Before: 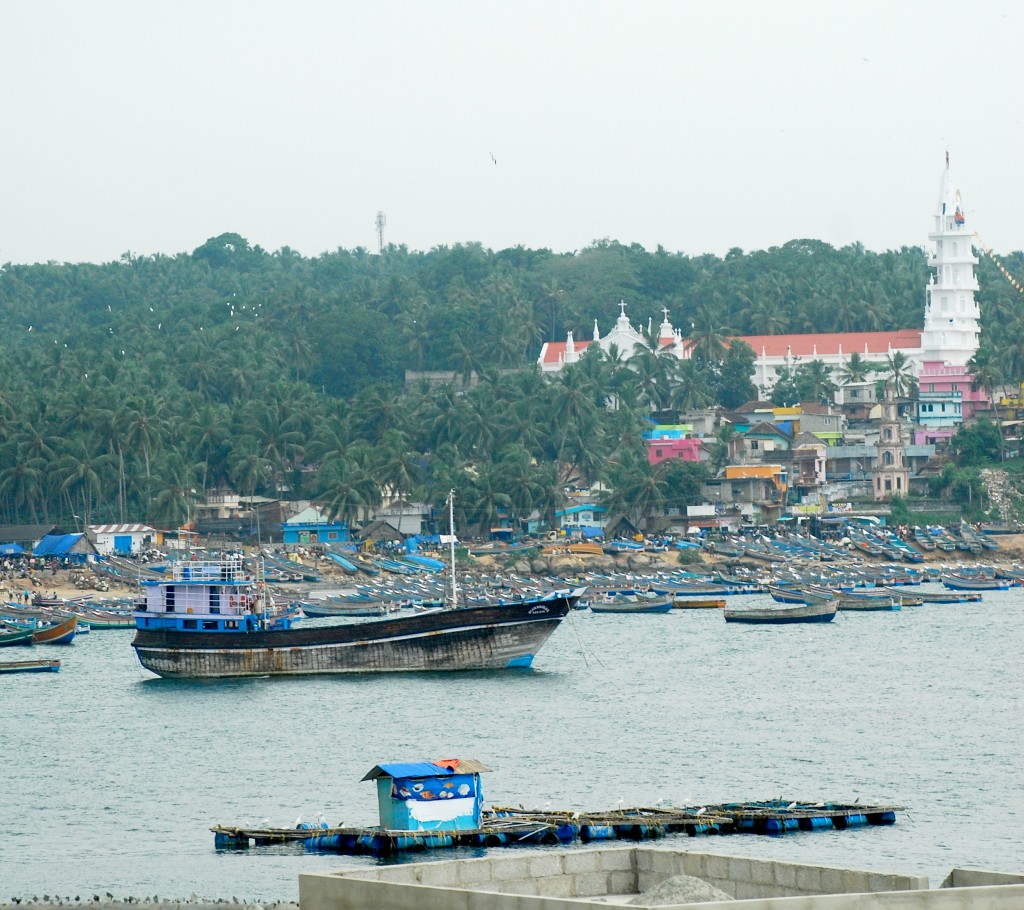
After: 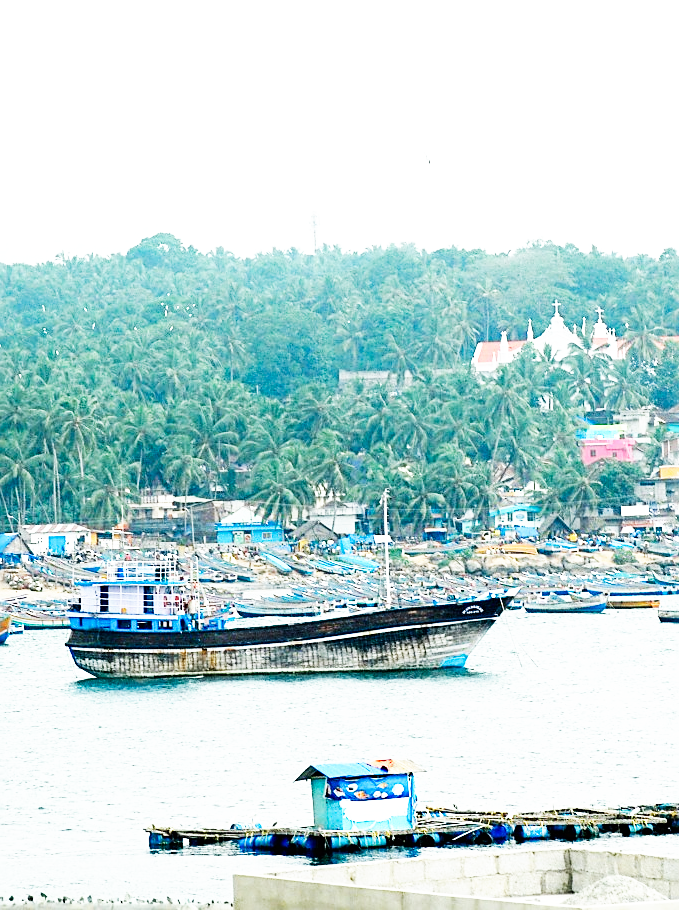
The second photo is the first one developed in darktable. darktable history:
sharpen: on, module defaults
base curve: curves: ch0 [(0, 0) (0.007, 0.004) (0.027, 0.03) (0.046, 0.07) (0.207, 0.54) (0.442, 0.872) (0.673, 0.972) (1, 1)], preserve colors none
exposure: black level correction 0, exposure 0.302 EV, compensate highlight preservation false
crop and rotate: left 6.539%, right 27.113%
